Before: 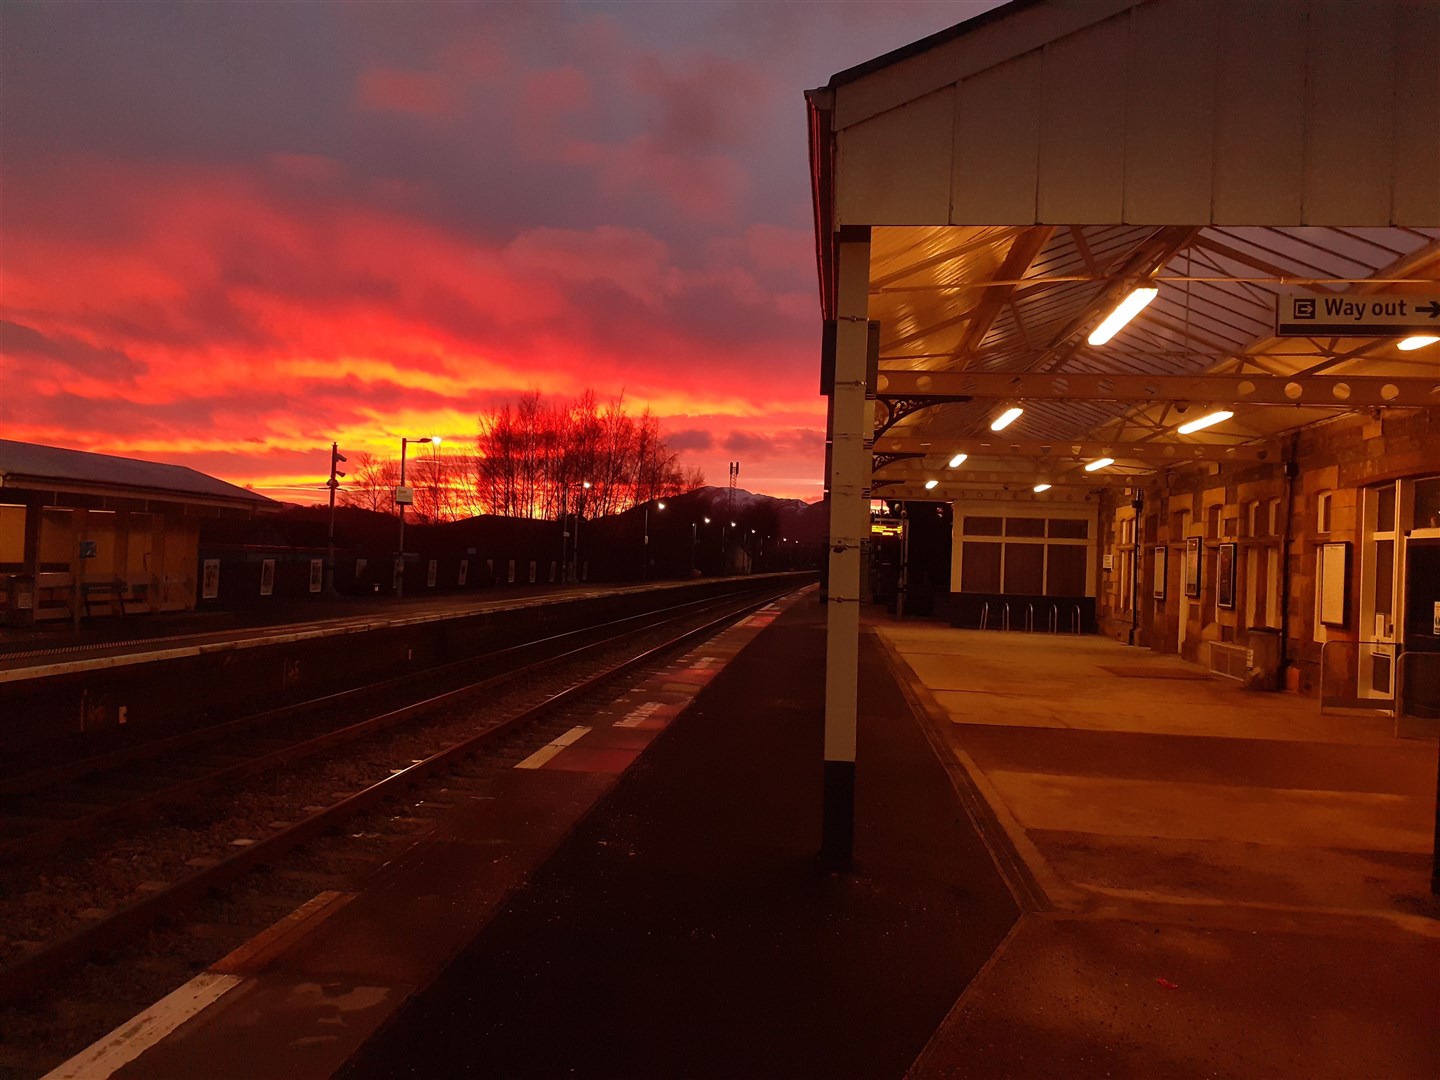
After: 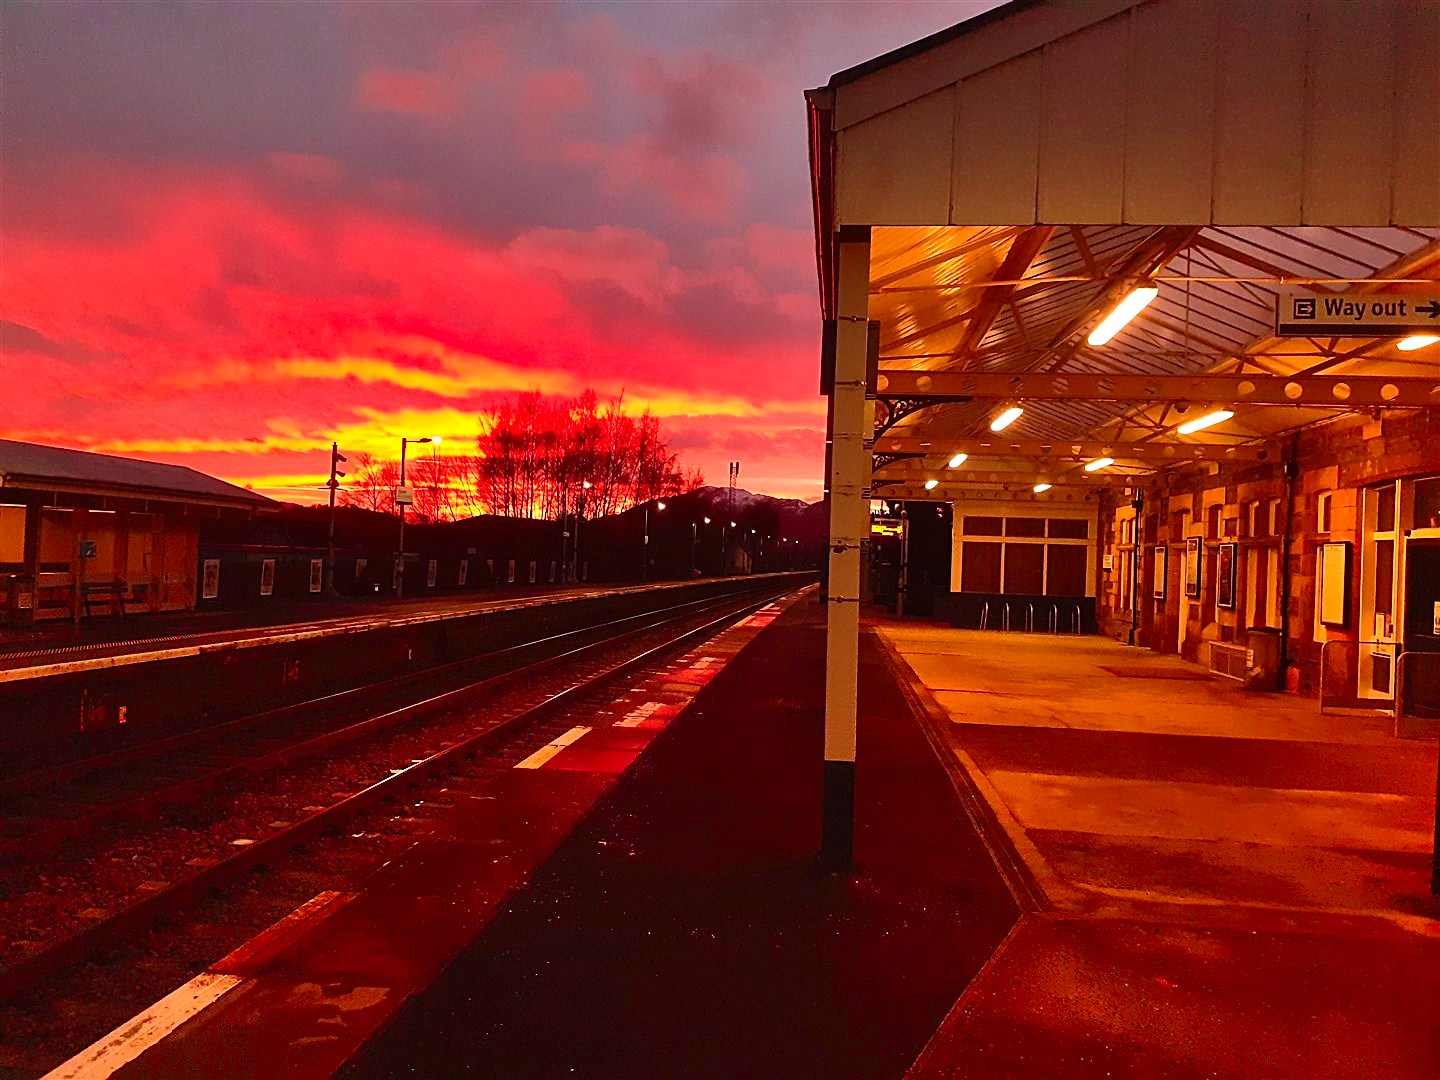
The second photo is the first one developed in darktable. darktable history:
exposure: exposure 0.297 EV, compensate highlight preservation false
contrast brightness saturation: contrast 0.227, brightness 0.106, saturation 0.292
shadows and highlights: white point adjustment 0.826, soften with gaussian
sharpen: on, module defaults
